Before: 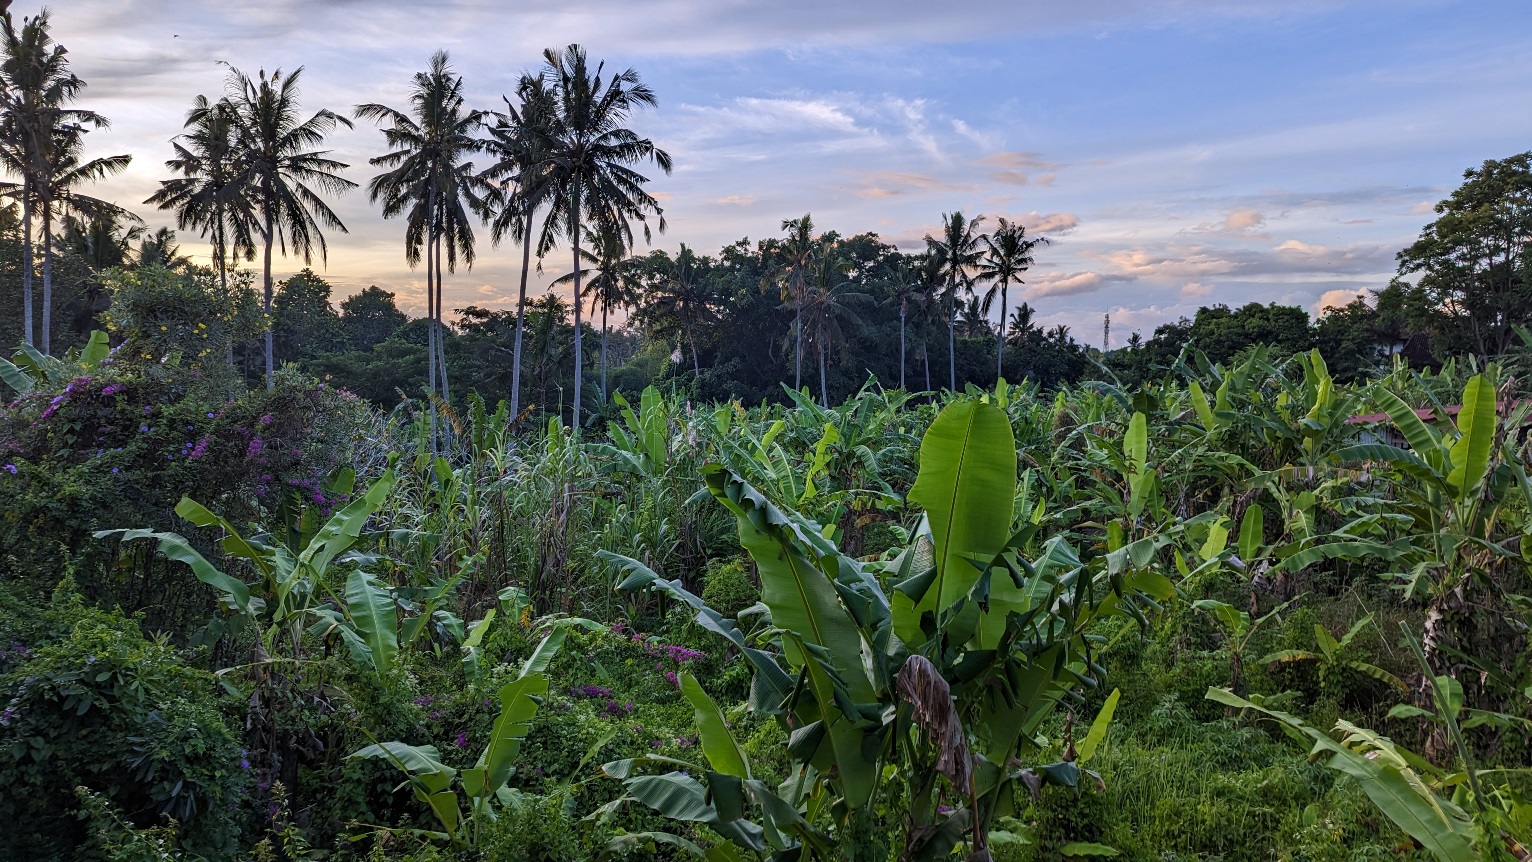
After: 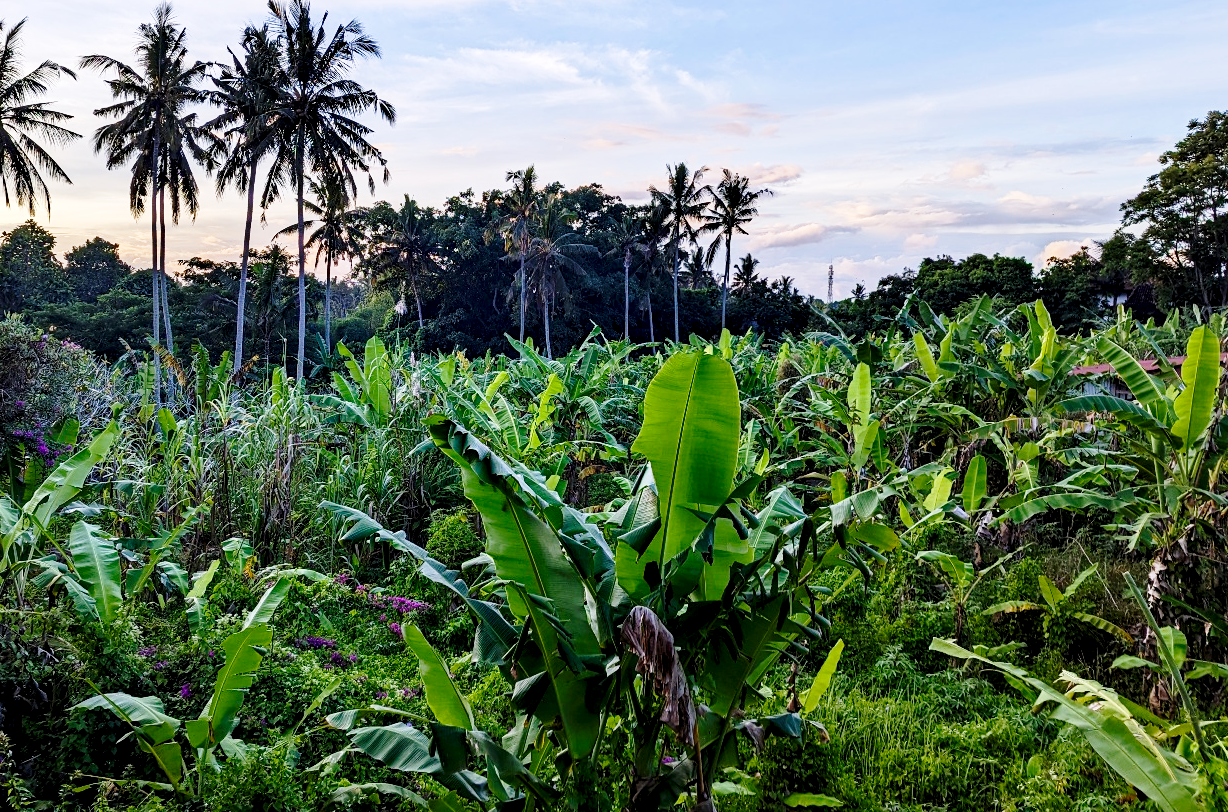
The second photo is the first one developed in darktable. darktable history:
exposure: black level correction 0.01, exposure 0.111 EV, compensate highlight preservation false
base curve: curves: ch0 [(0, 0) (0.028, 0.03) (0.121, 0.232) (0.46, 0.748) (0.859, 0.968) (1, 1)], preserve colors none
crop and rotate: left 18.025%, top 5.778%, right 1.756%
